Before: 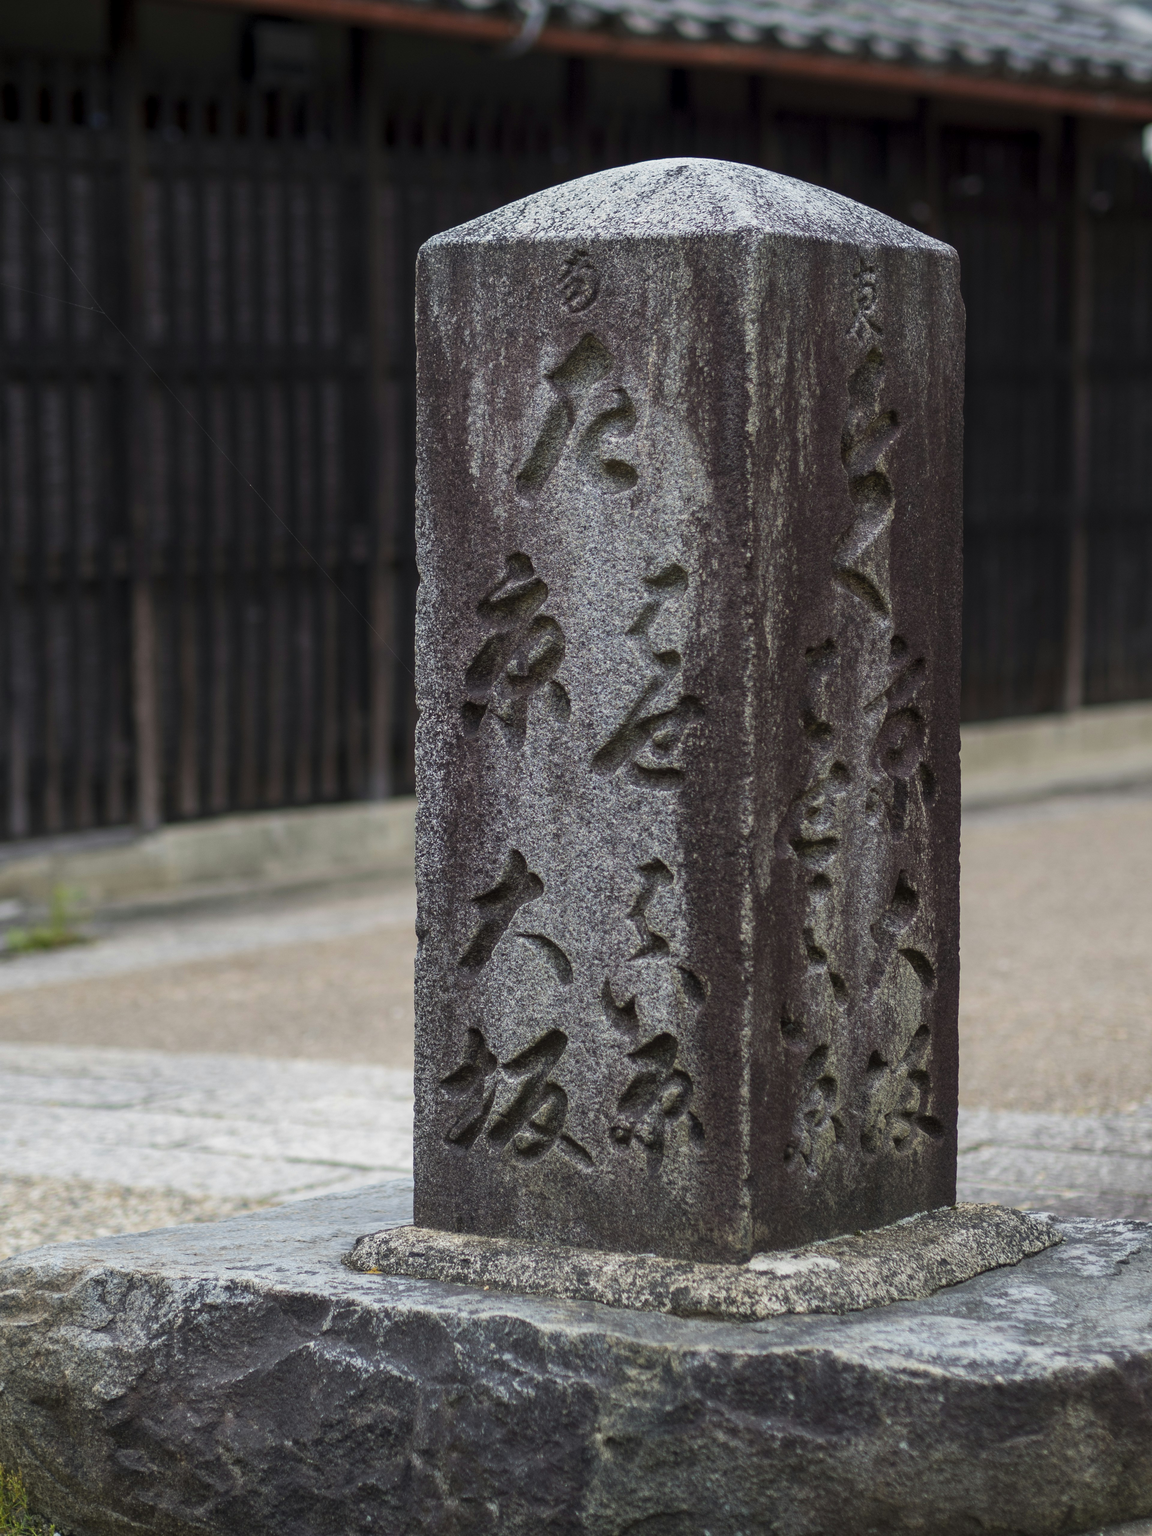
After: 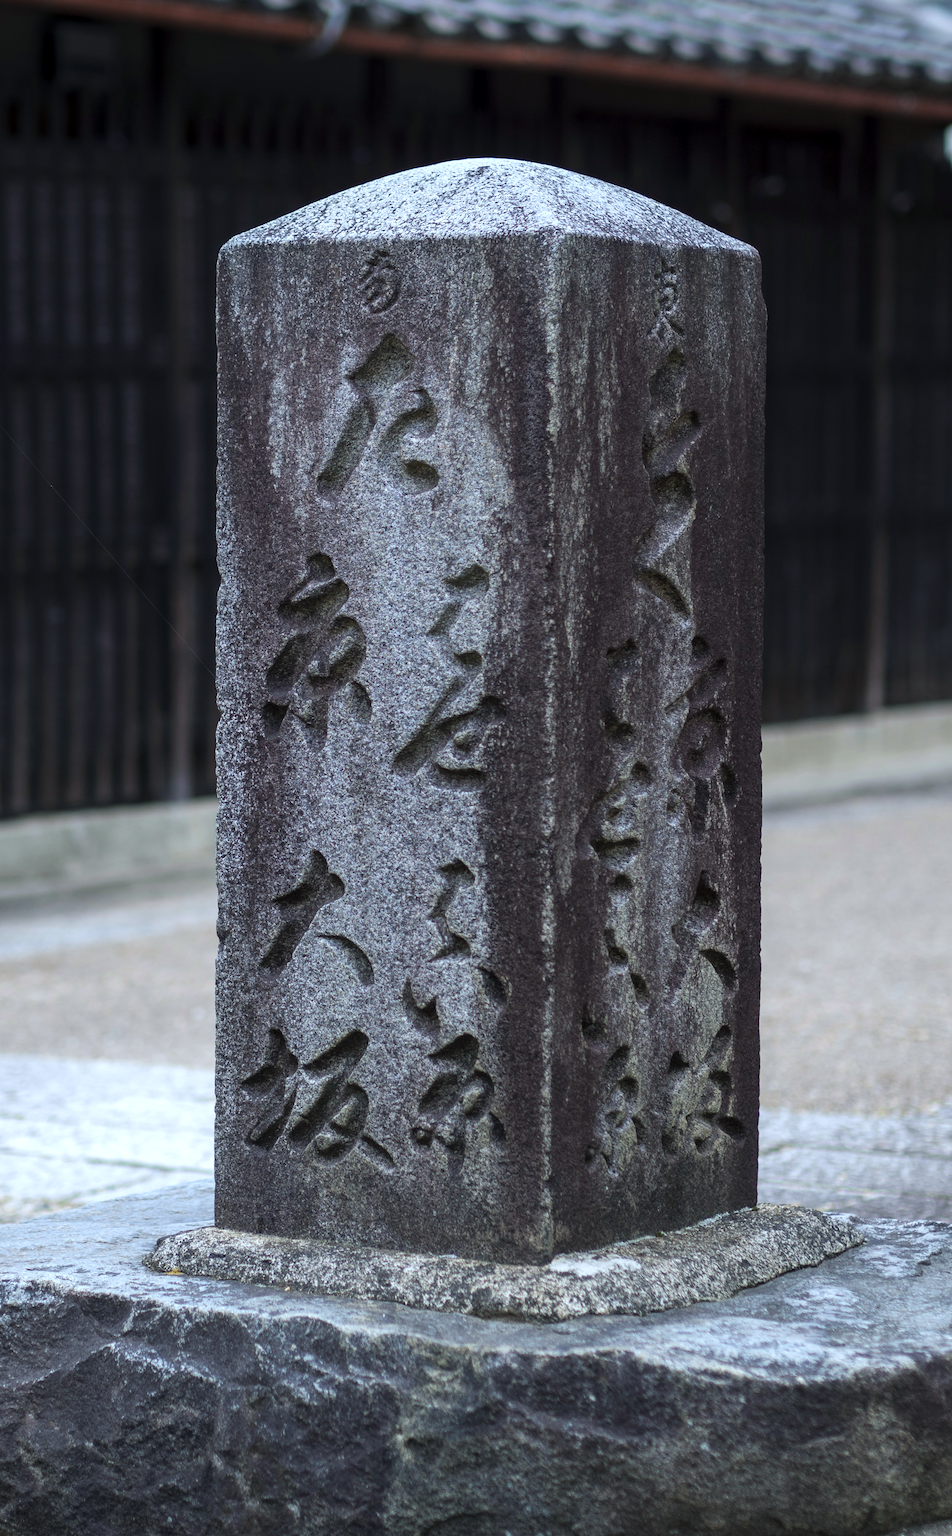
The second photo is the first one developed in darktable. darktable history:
crop: left 17.324%, bottom 0.04%
color calibration: x 0.37, y 0.382, temperature 4305.89 K
tone equalizer: -8 EV -0.446 EV, -7 EV -0.39 EV, -6 EV -0.334 EV, -5 EV -0.247 EV, -3 EV 0.201 EV, -2 EV 0.314 EV, -1 EV 0.365 EV, +0 EV 0.425 EV, mask exposure compensation -0.492 EV
